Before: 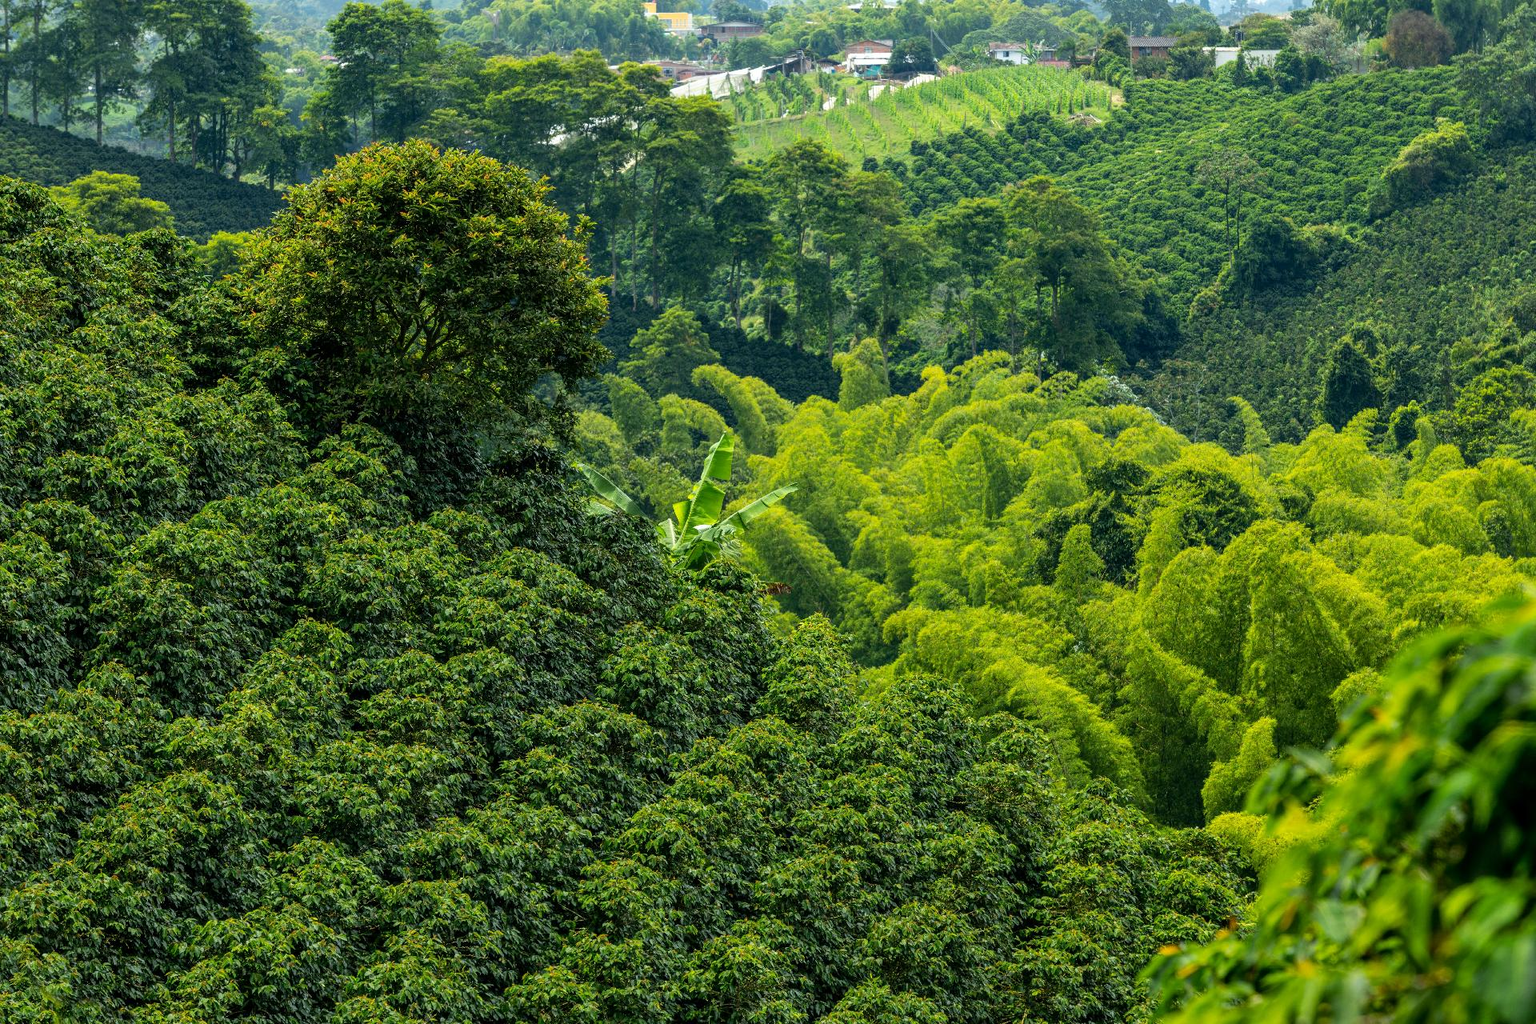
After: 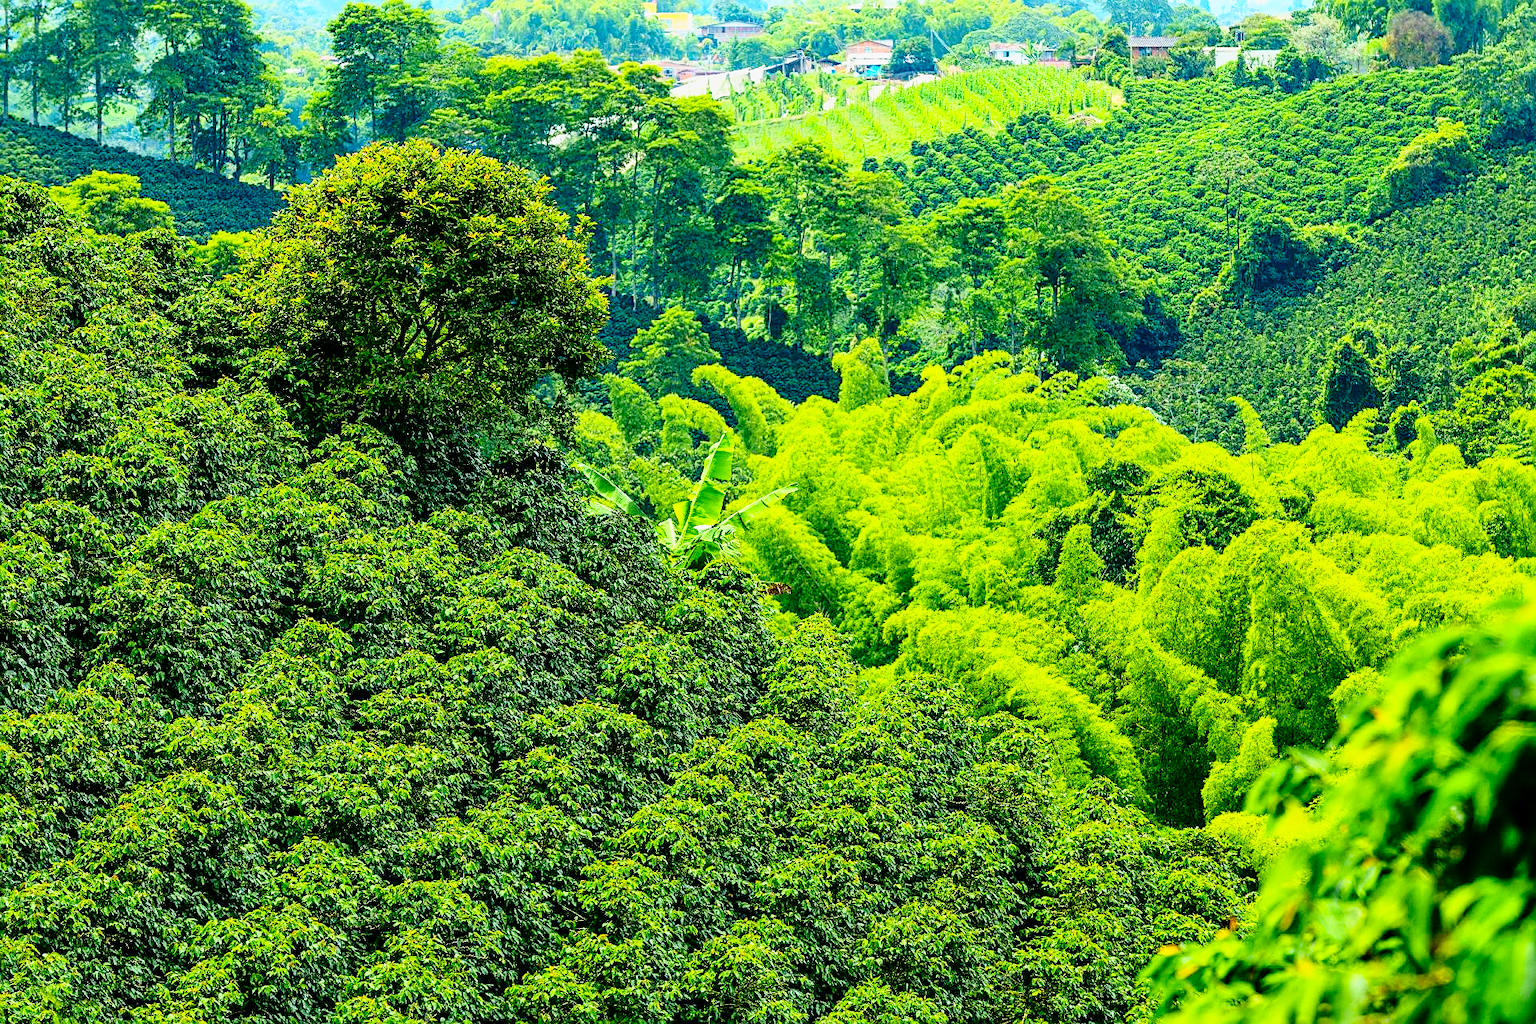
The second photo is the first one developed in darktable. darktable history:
tone curve: curves: ch0 [(0, 0) (0.091, 0.077) (0.517, 0.574) (0.745, 0.82) (0.844, 0.908) (0.909, 0.942) (1, 0.973)]; ch1 [(0, 0) (0.437, 0.404) (0.5, 0.5) (0.534, 0.554) (0.58, 0.603) (0.616, 0.649) (1, 1)]; ch2 [(0, 0) (0.442, 0.415) (0.5, 0.5) (0.535, 0.557) (0.585, 0.62) (1, 1)], color space Lab, independent channels, preserve colors none
color balance rgb: linear chroma grading › global chroma 8.33%, perceptual saturation grading › global saturation 18.52%, global vibrance 7.87%
base curve: curves: ch0 [(0, 0) (0.008, 0.007) (0.022, 0.029) (0.048, 0.089) (0.092, 0.197) (0.191, 0.399) (0.275, 0.534) (0.357, 0.65) (0.477, 0.78) (0.542, 0.833) (0.799, 0.973) (1, 1)], preserve colors none
sharpen: on, module defaults
